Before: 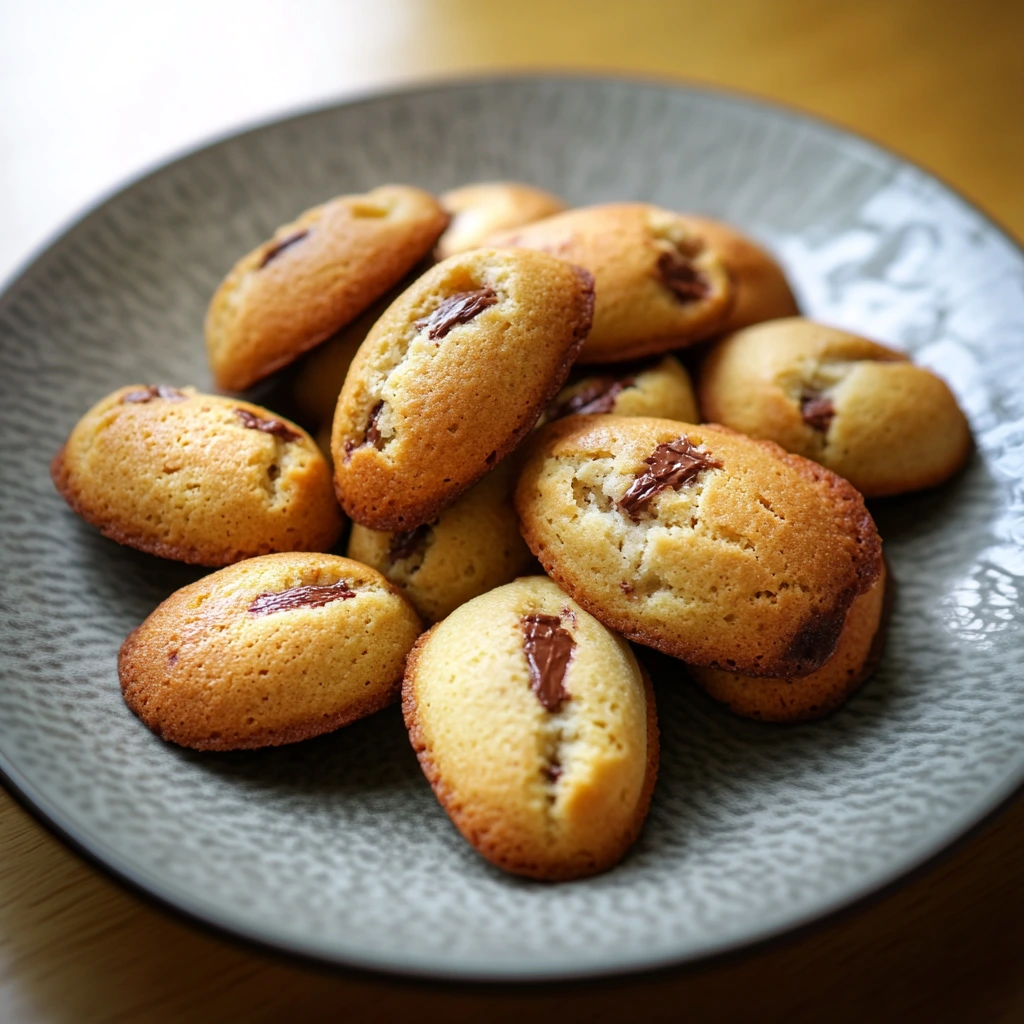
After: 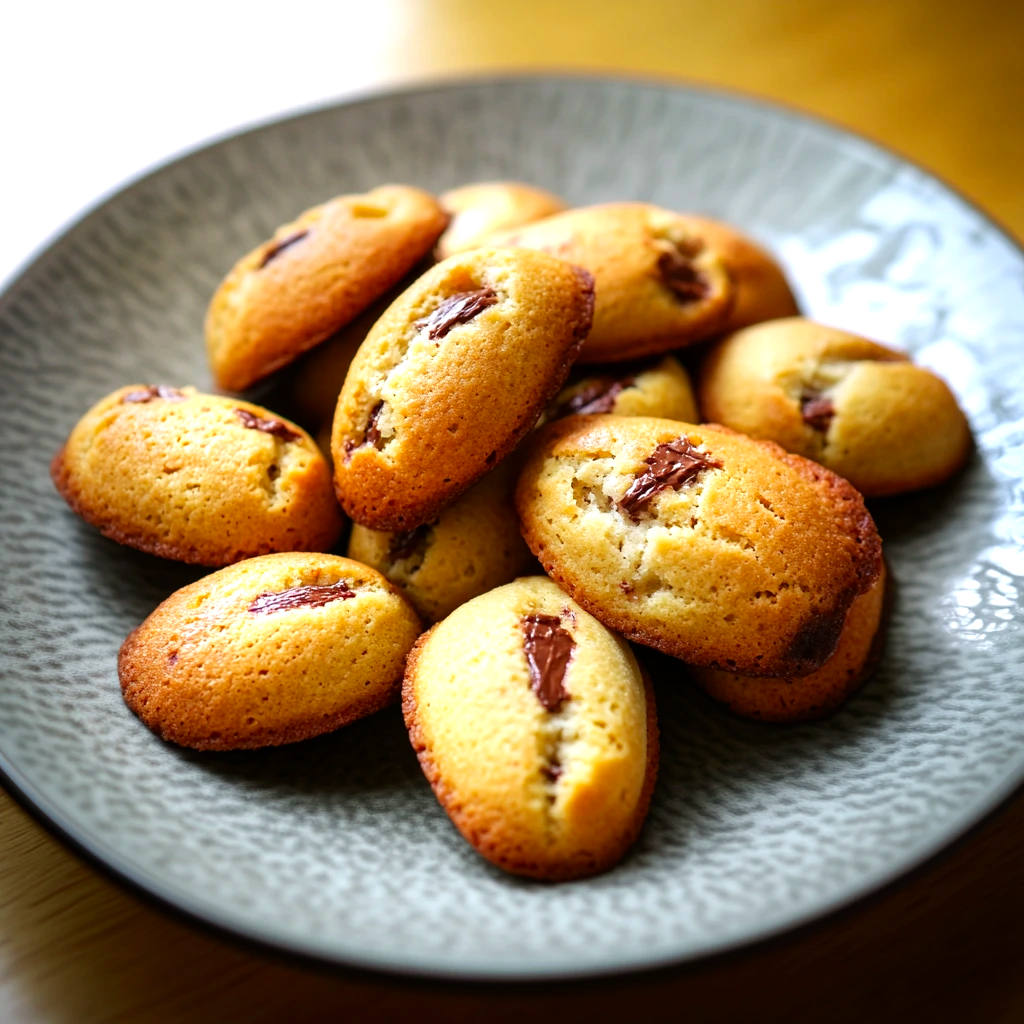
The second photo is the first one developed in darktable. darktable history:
tone equalizer: -8 EV -0.433 EV, -7 EV -0.419 EV, -6 EV -0.344 EV, -5 EV -0.206 EV, -3 EV 0.226 EV, -2 EV 0.356 EV, -1 EV 0.414 EV, +0 EV 0.386 EV, mask exposure compensation -0.506 EV
contrast brightness saturation: contrast 0.085, saturation 0.204
